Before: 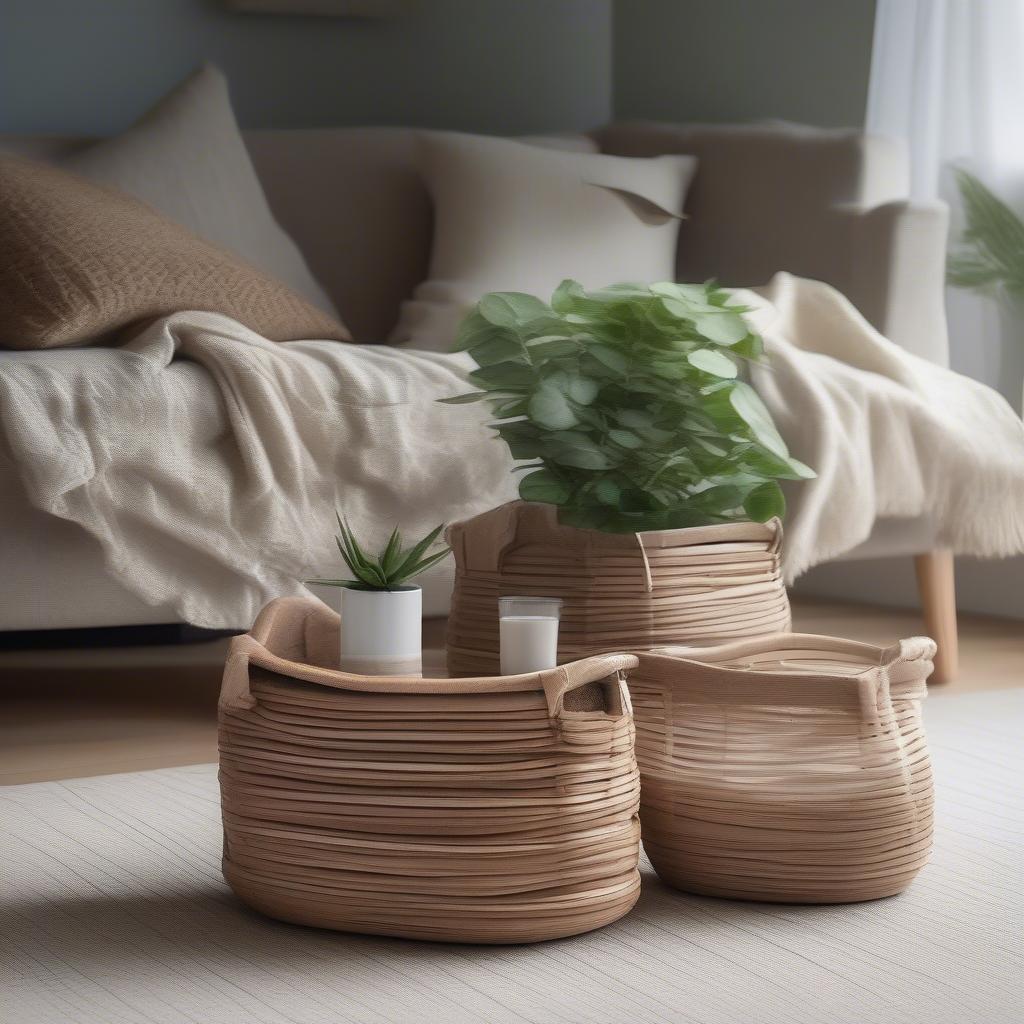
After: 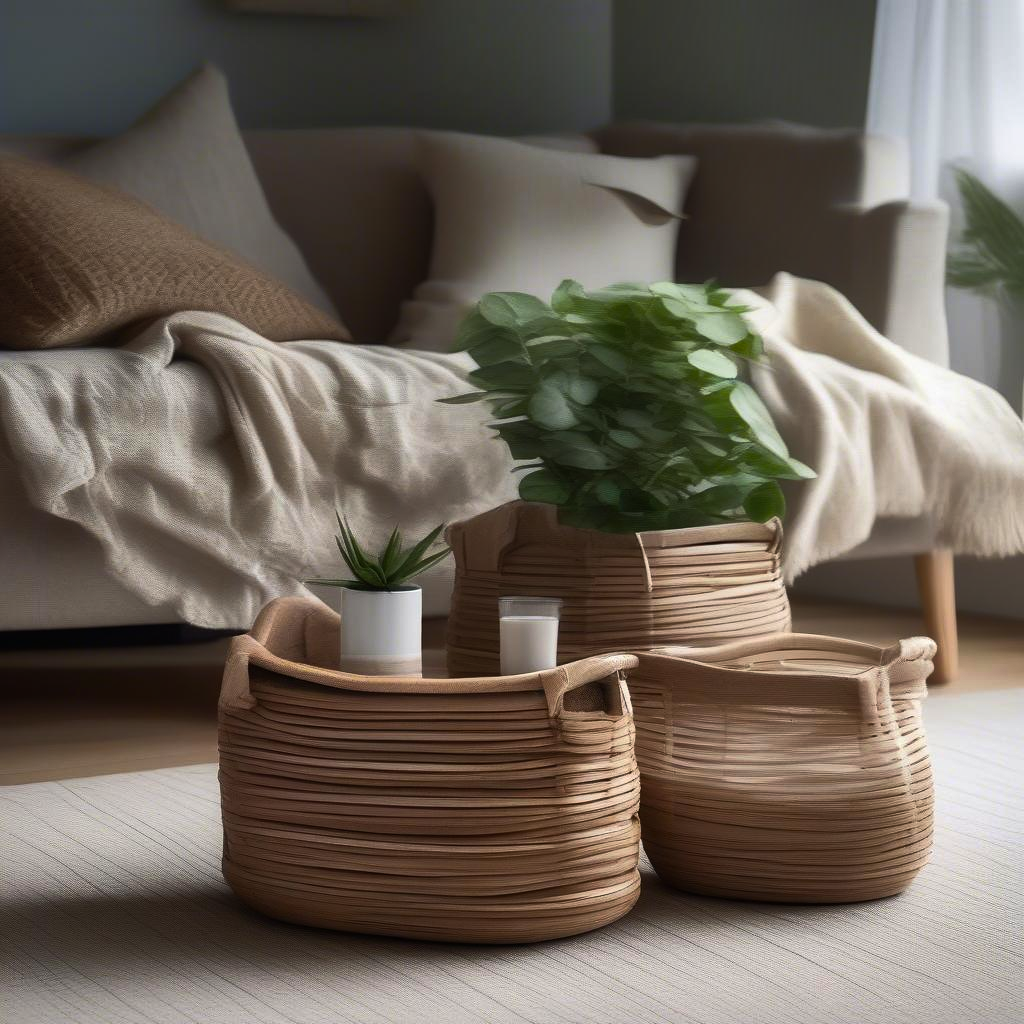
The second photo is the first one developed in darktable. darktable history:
shadows and highlights: soften with gaussian
color balance rgb: perceptual saturation grading › global saturation 25.838%, perceptual brilliance grading › highlights 4.219%, perceptual brilliance grading › mid-tones -17.161%, perceptual brilliance grading › shadows -41.784%, global vibrance 20%
